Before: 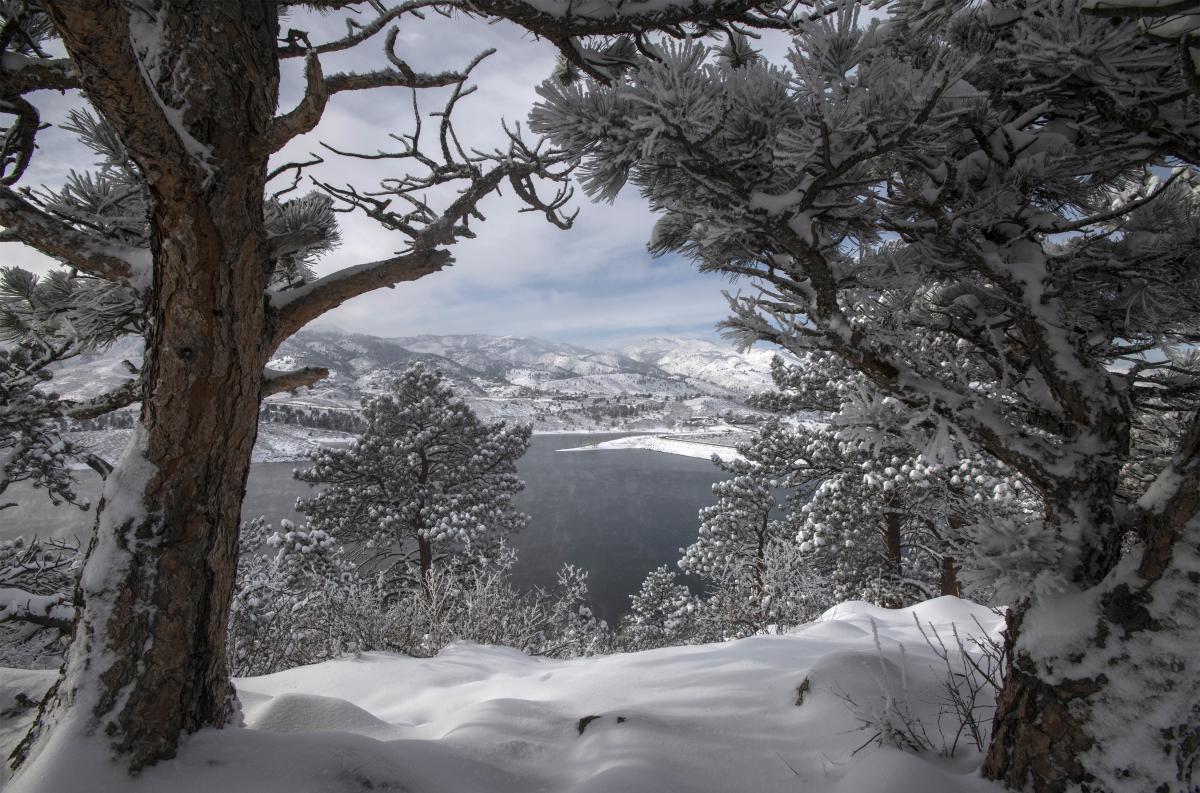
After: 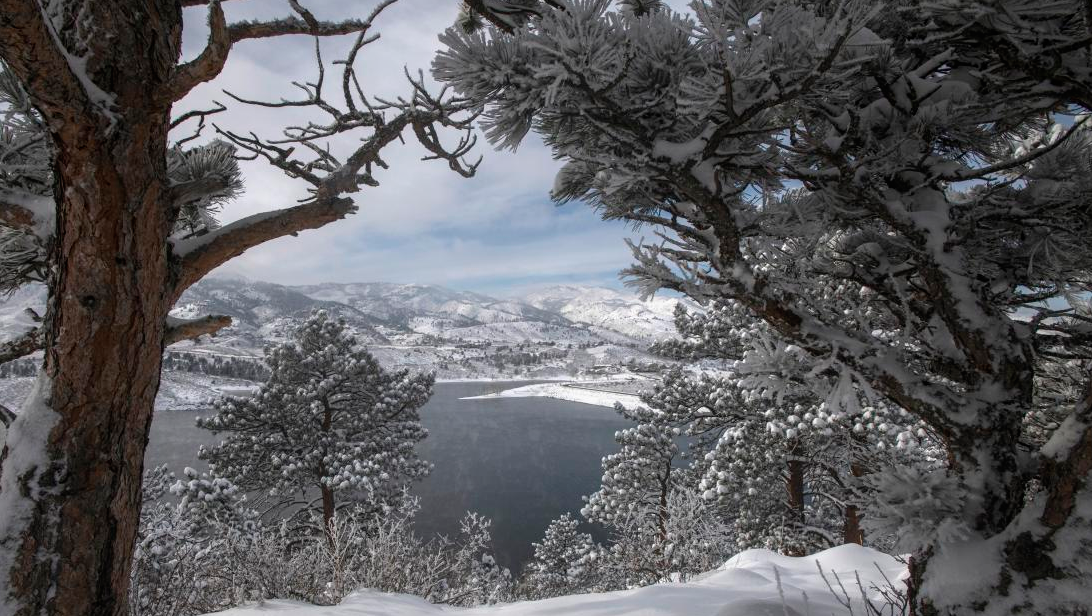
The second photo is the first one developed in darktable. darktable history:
contrast equalizer: y [[0.5, 0.5, 0.468, 0.5, 0.5, 0.5], [0.5 ×6], [0.5 ×6], [0 ×6], [0 ×6]]
crop: left 8.155%, top 6.611%, bottom 15.385%
